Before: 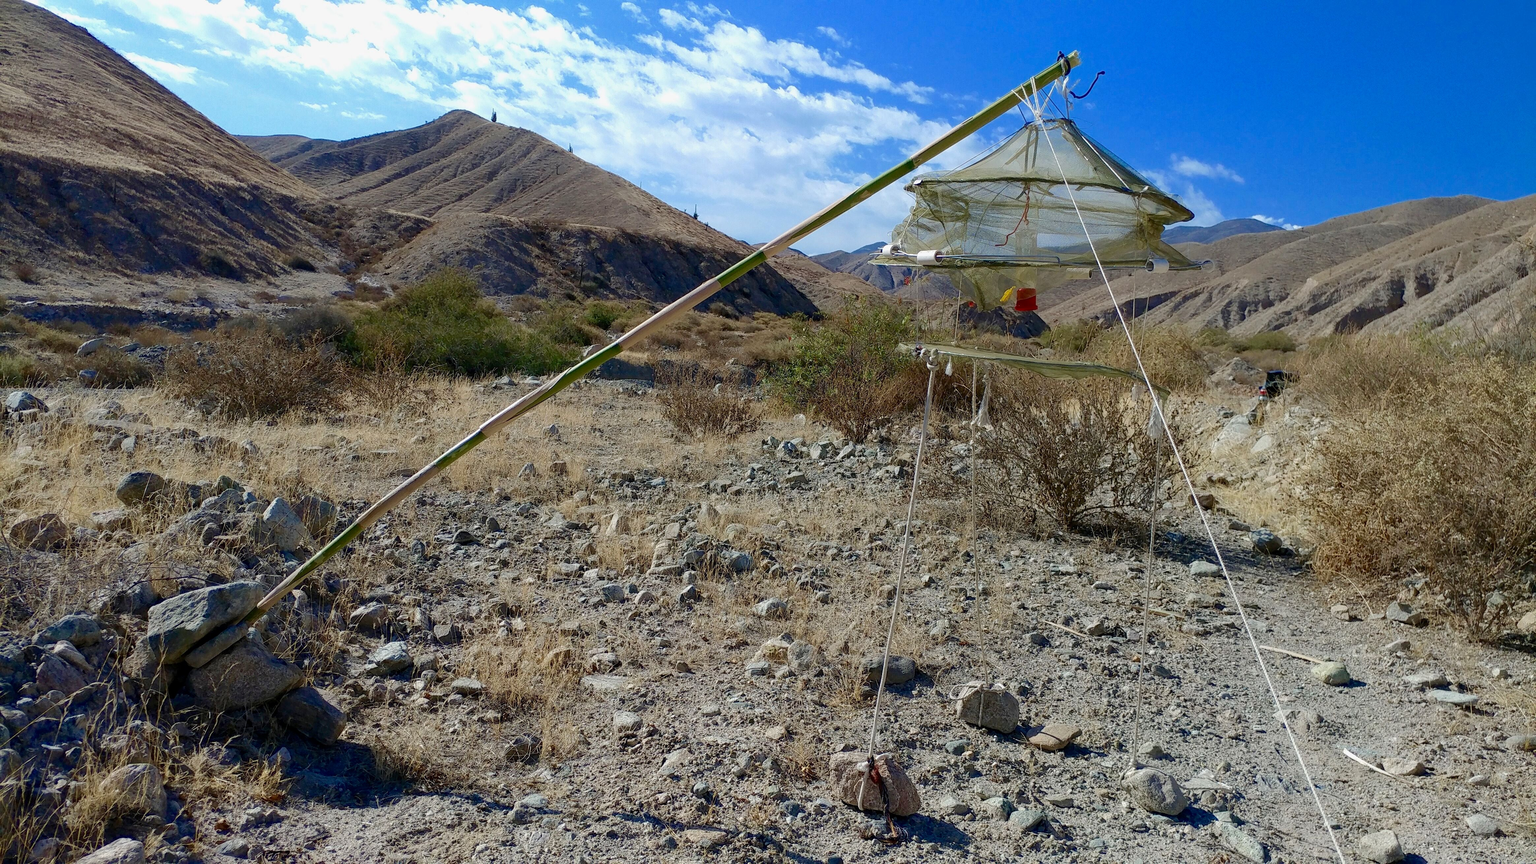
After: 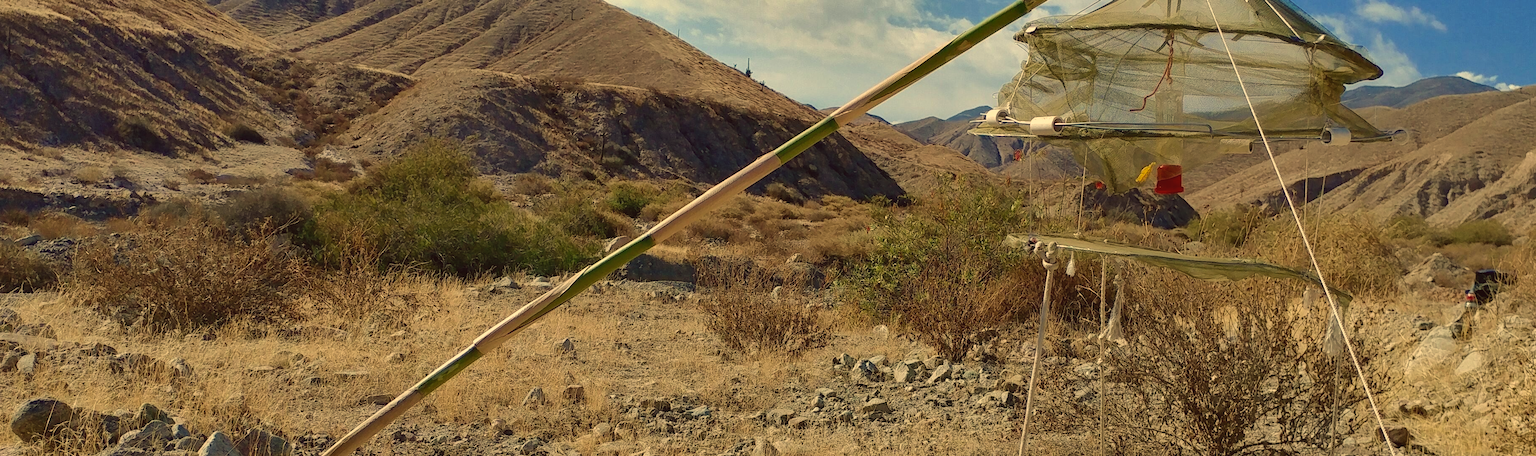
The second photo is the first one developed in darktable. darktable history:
crop: left 7.036%, top 18.398%, right 14.379%, bottom 40.043%
white balance: red 1.138, green 0.996, blue 0.812
color balance: lift [1.005, 1.002, 0.998, 0.998], gamma [1, 1.021, 1.02, 0.979], gain [0.923, 1.066, 1.056, 0.934]
shadows and highlights: radius 118.69, shadows 42.21, highlights -61.56, soften with gaussian
